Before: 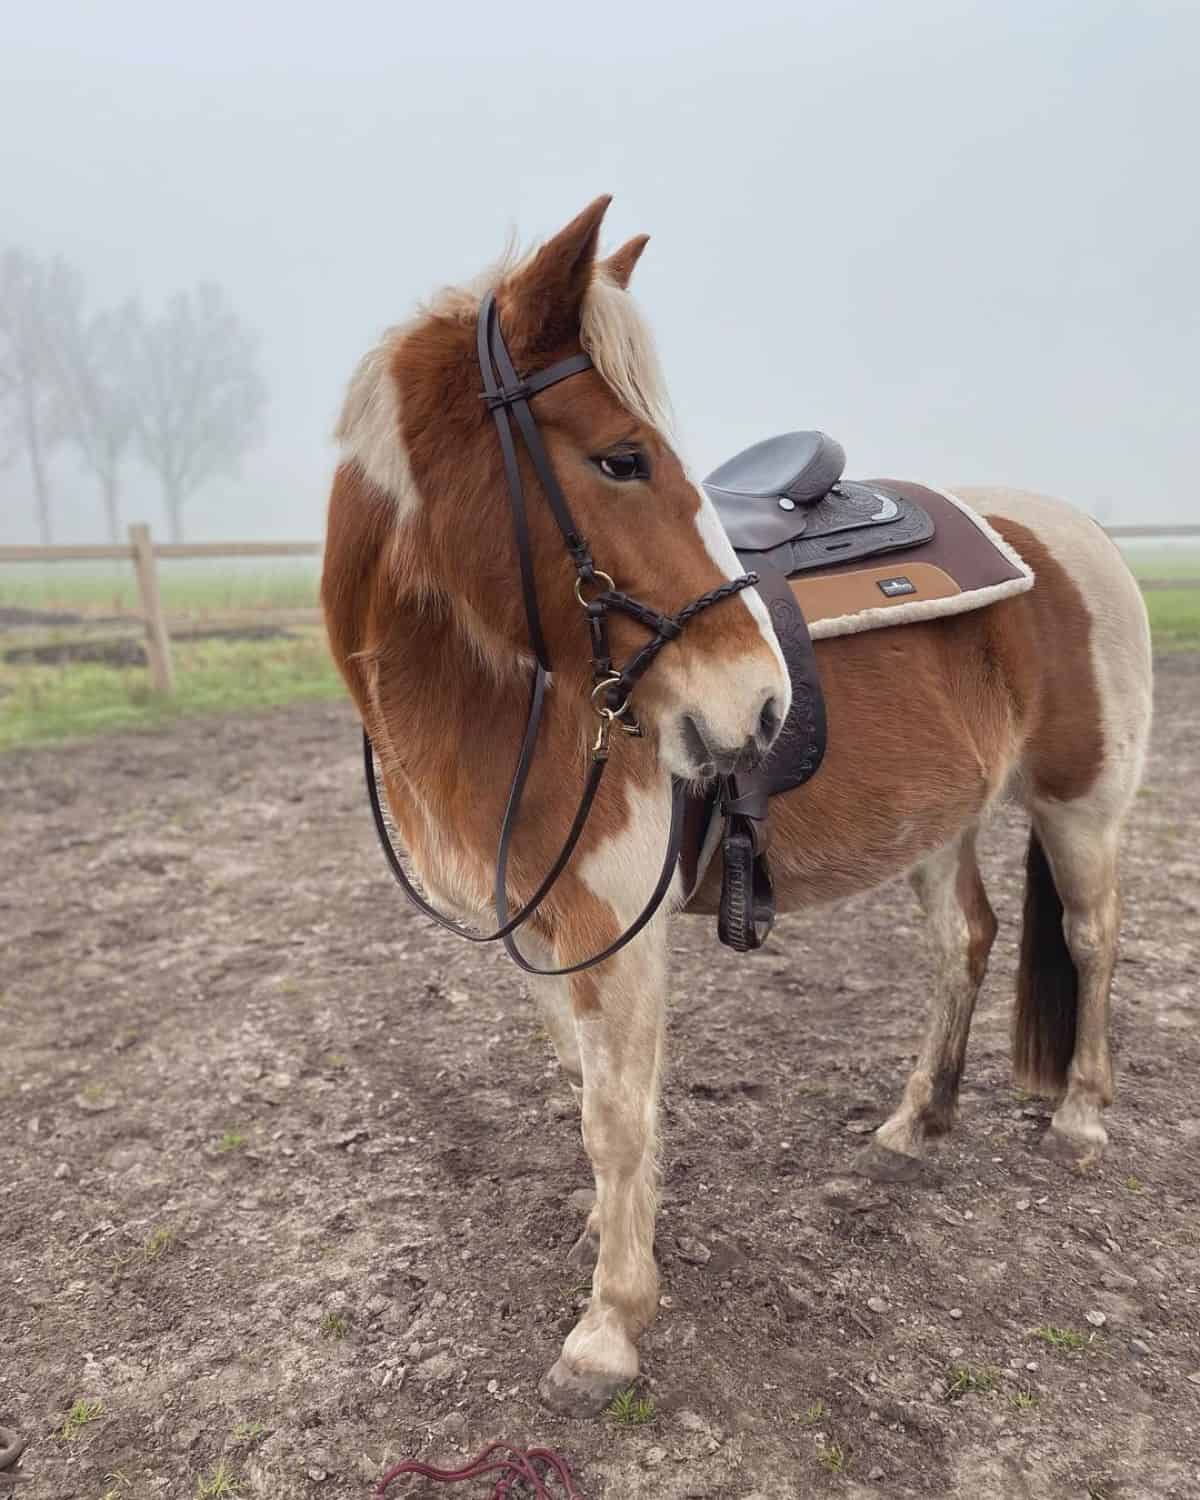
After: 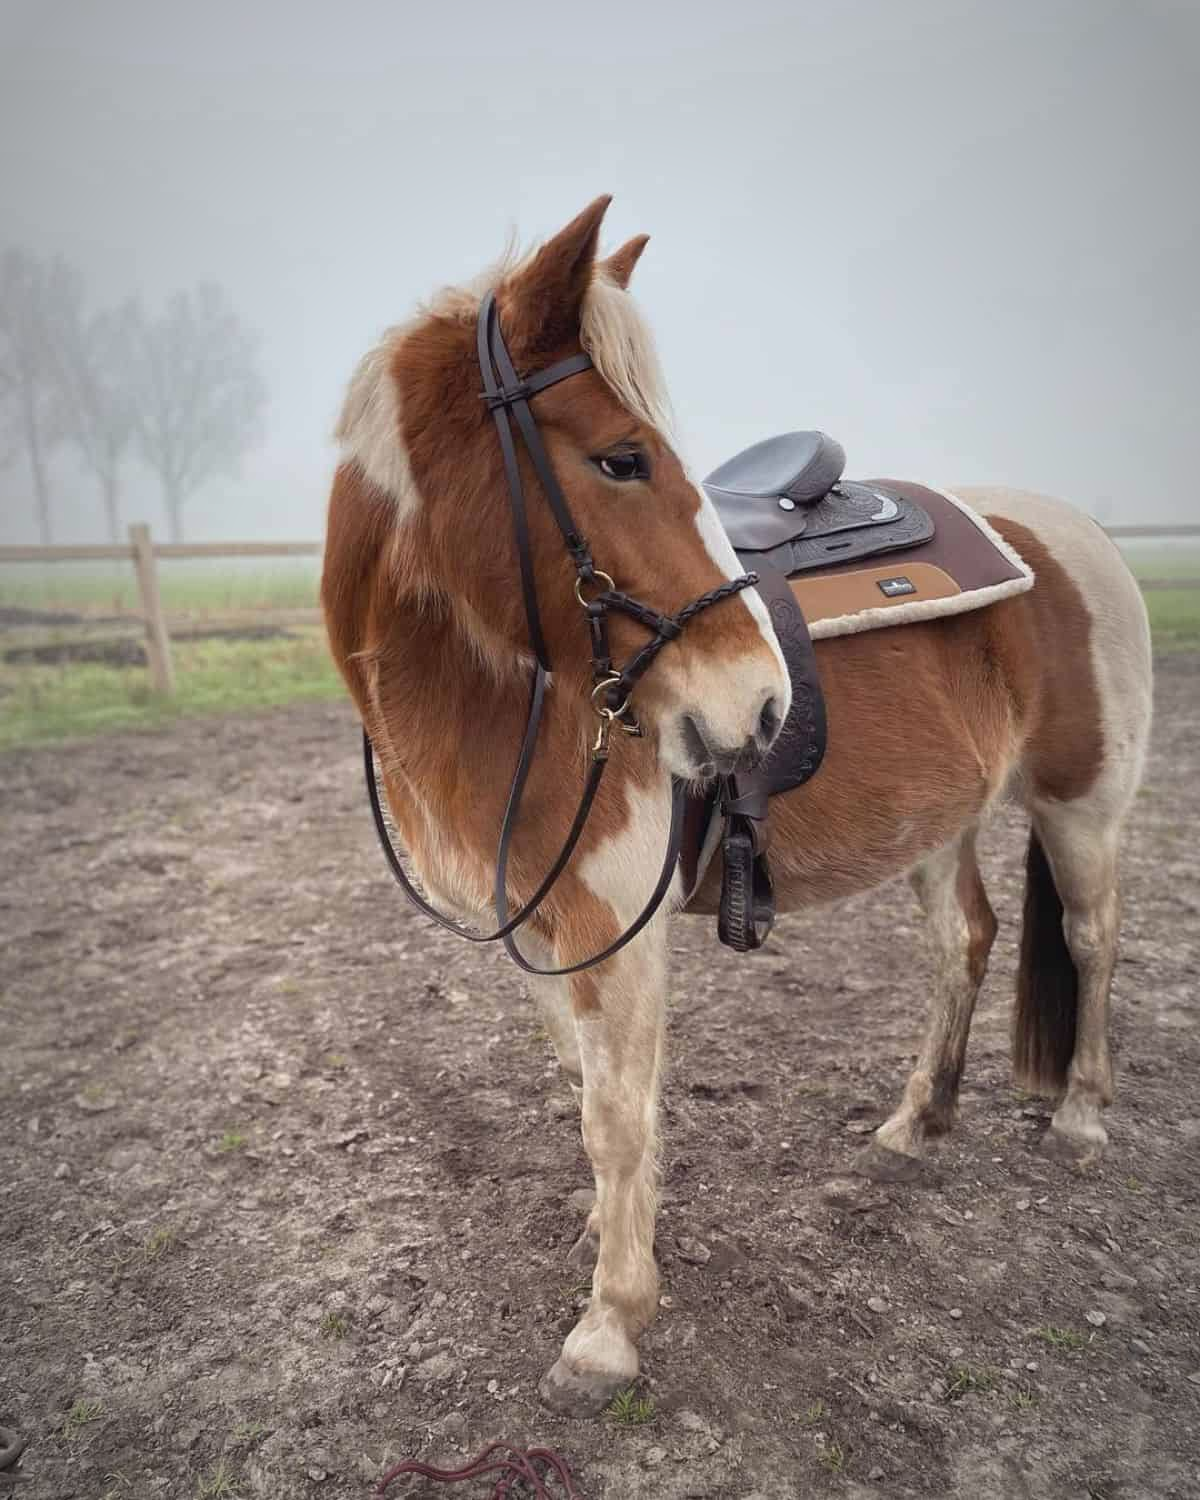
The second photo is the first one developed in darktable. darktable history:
vignetting: fall-off start 67.36%, fall-off radius 66.88%, automatic ratio true
